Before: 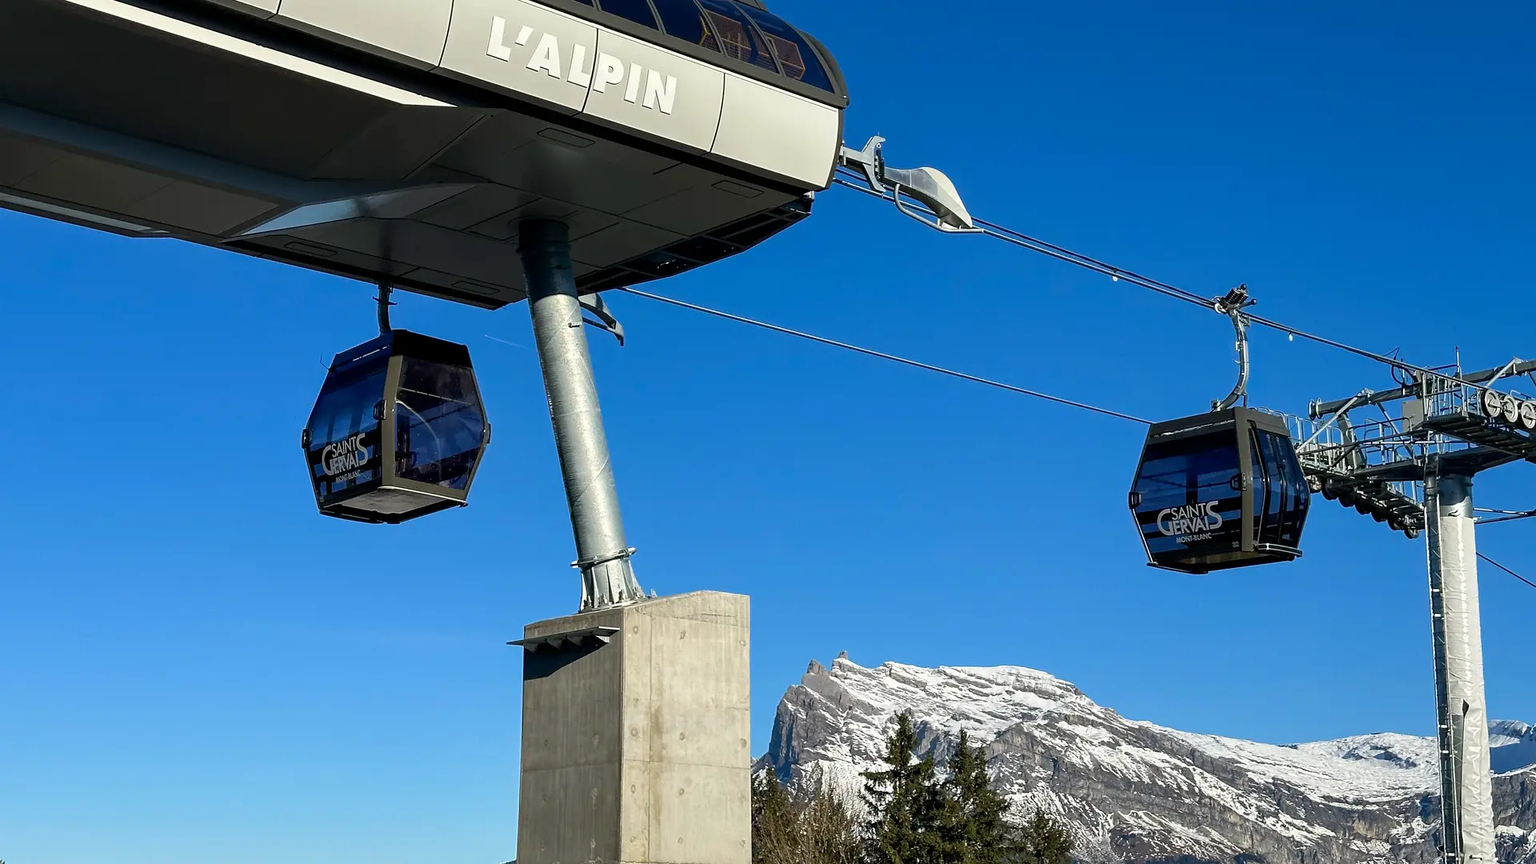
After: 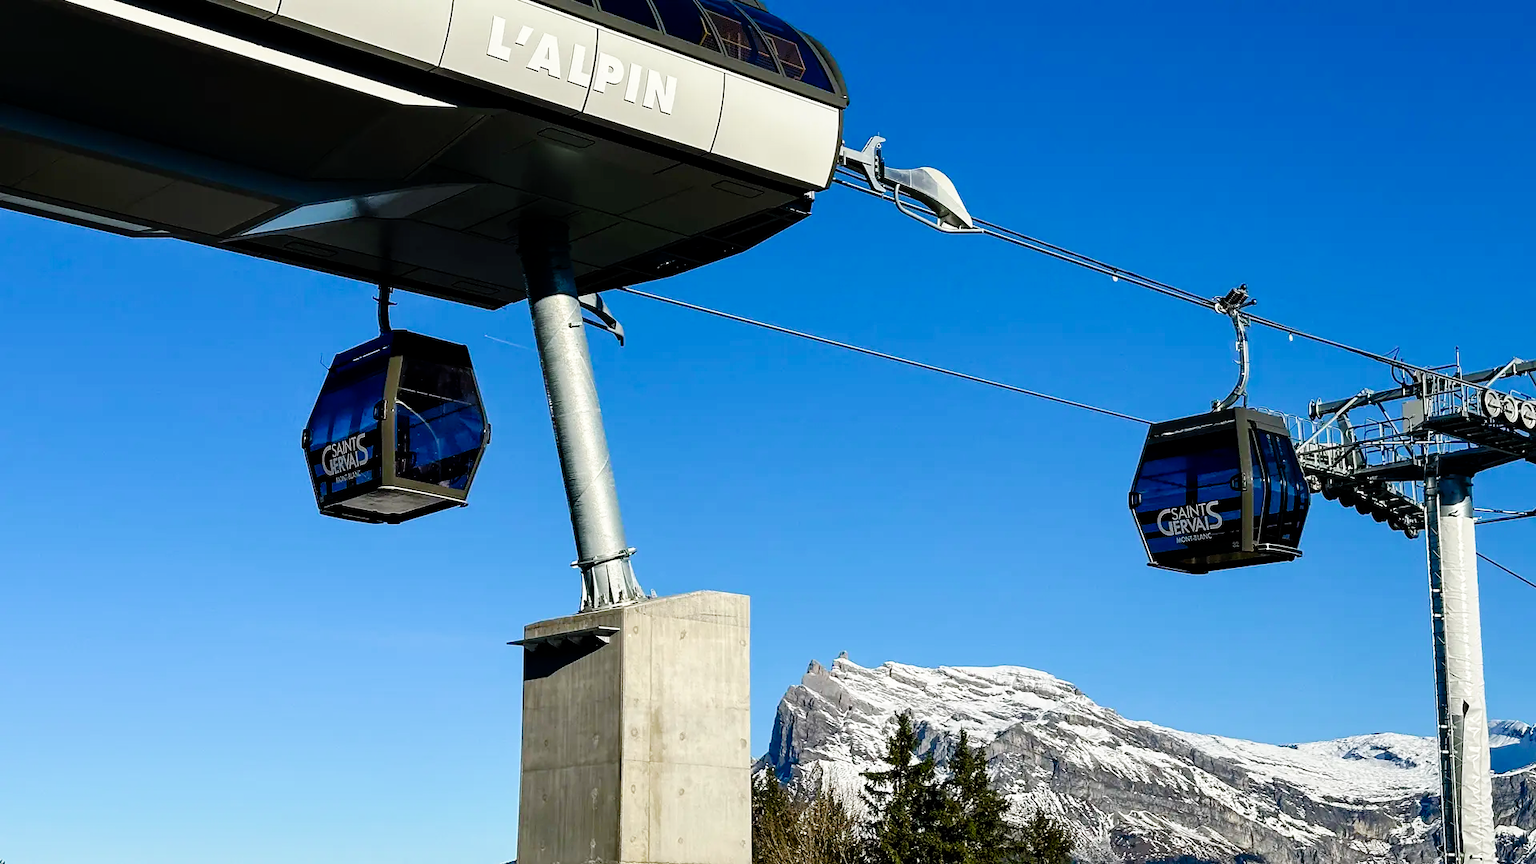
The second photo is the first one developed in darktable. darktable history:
tone curve: curves: ch0 [(0, 0) (0.003, 0) (0.011, 0.001) (0.025, 0.003) (0.044, 0.005) (0.069, 0.013) (0.1, 0.024) (0.136, 0.04) (0.177, 0.087) (0.224, 0.148) (0.277, 0.238) (0.335, 0.335) (0.399, 0.43) (0.468, 0.524) (0.543, 0.621) (0.623, 0.712) (0.709, 0.788) (0.801, 0.867) (0.898, 0.947) (1, 1)], preserve colors none
